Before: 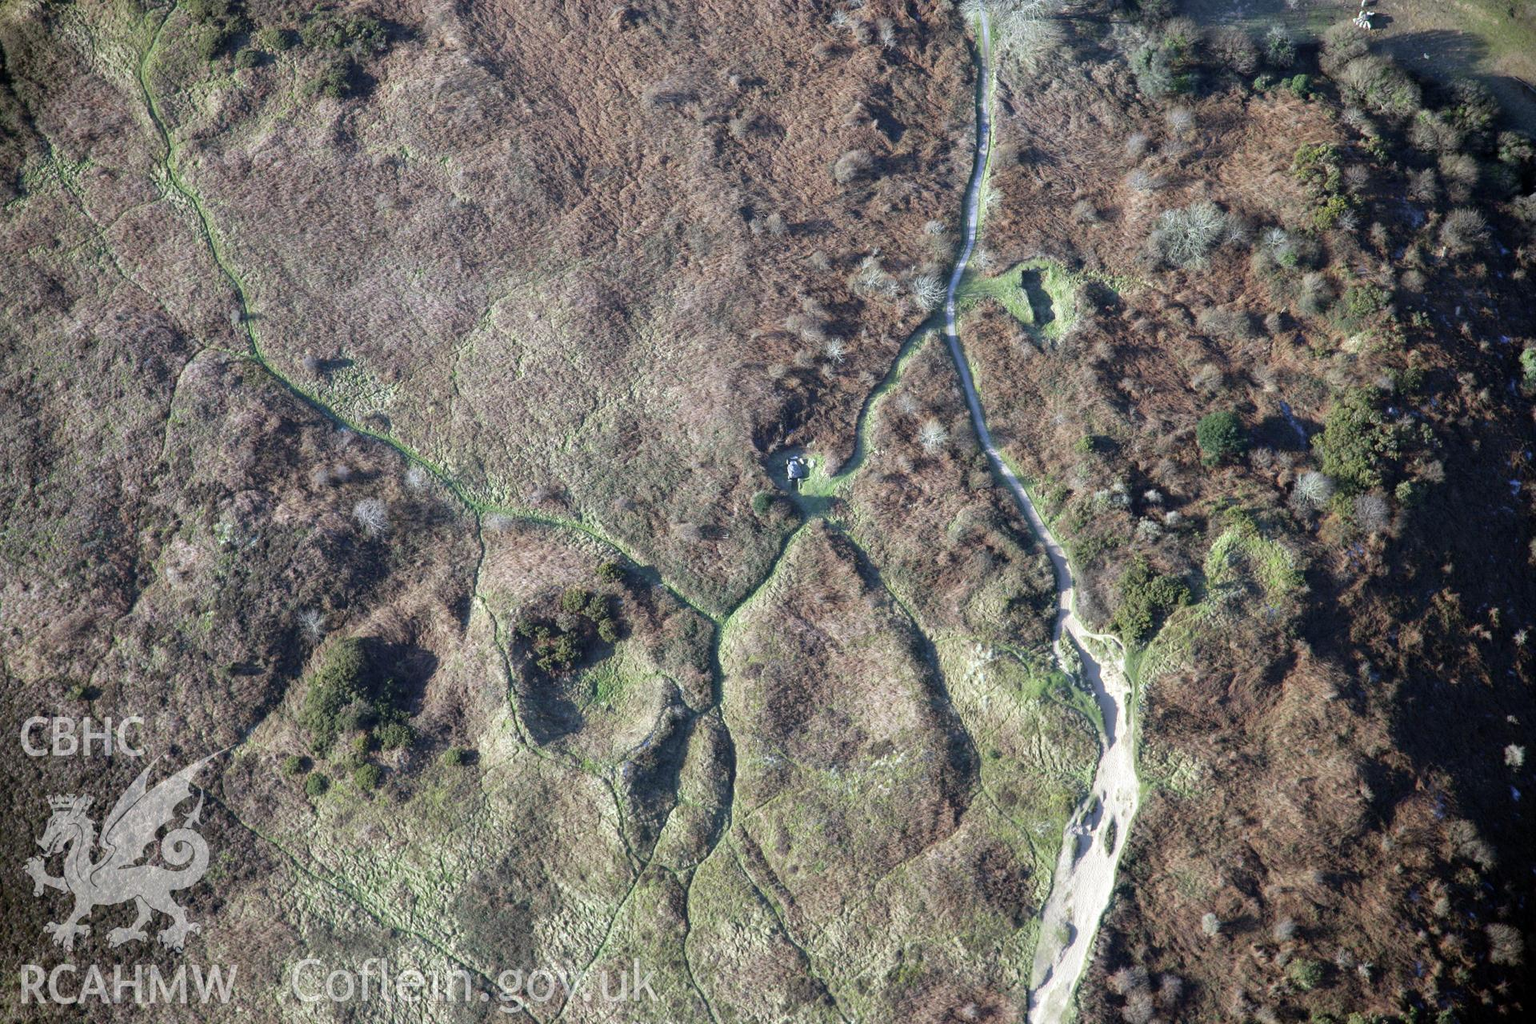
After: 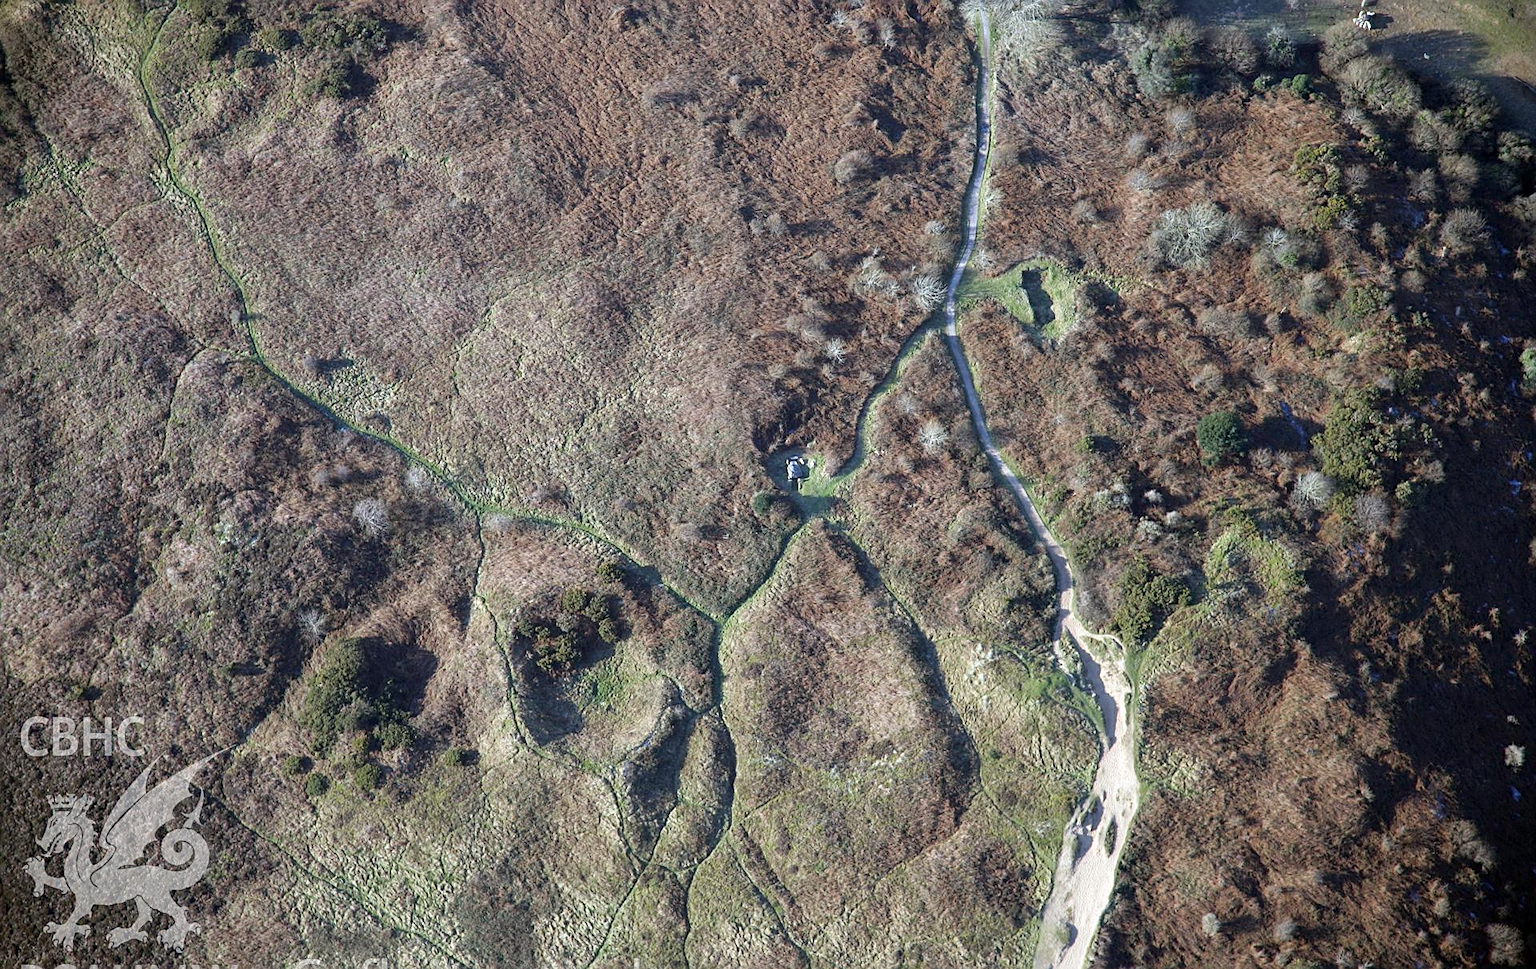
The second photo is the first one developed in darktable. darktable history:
crop and rotate: top 0.002%, bottom 5.236%
sharpen: on, module defaults
color zones: curves: ch0 [(0.27, 0.396) (0.563, 0.504) (0.75, 0.5) (0.787, 0.307)]
